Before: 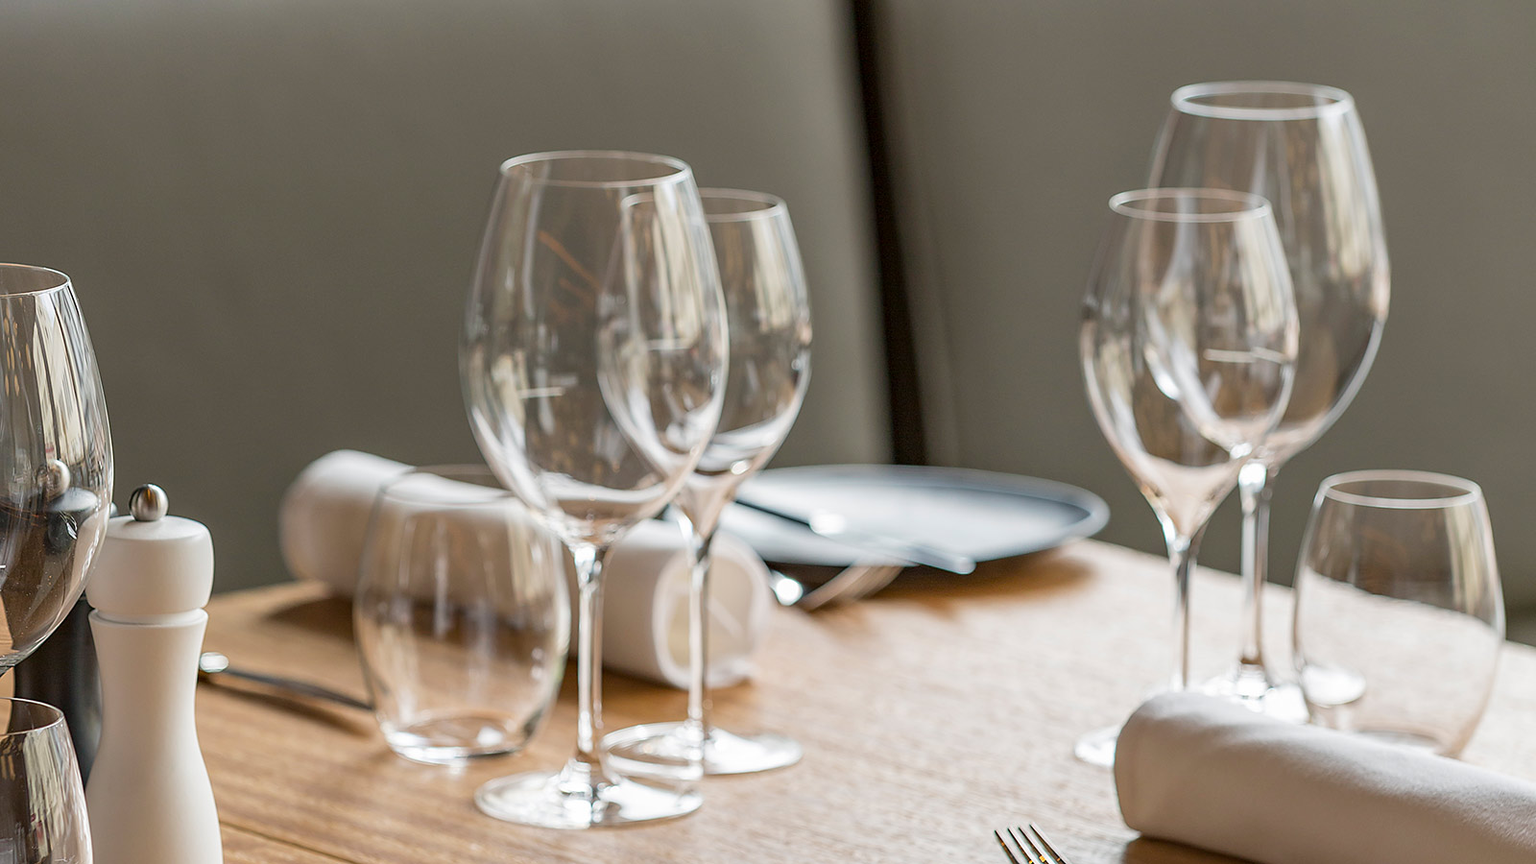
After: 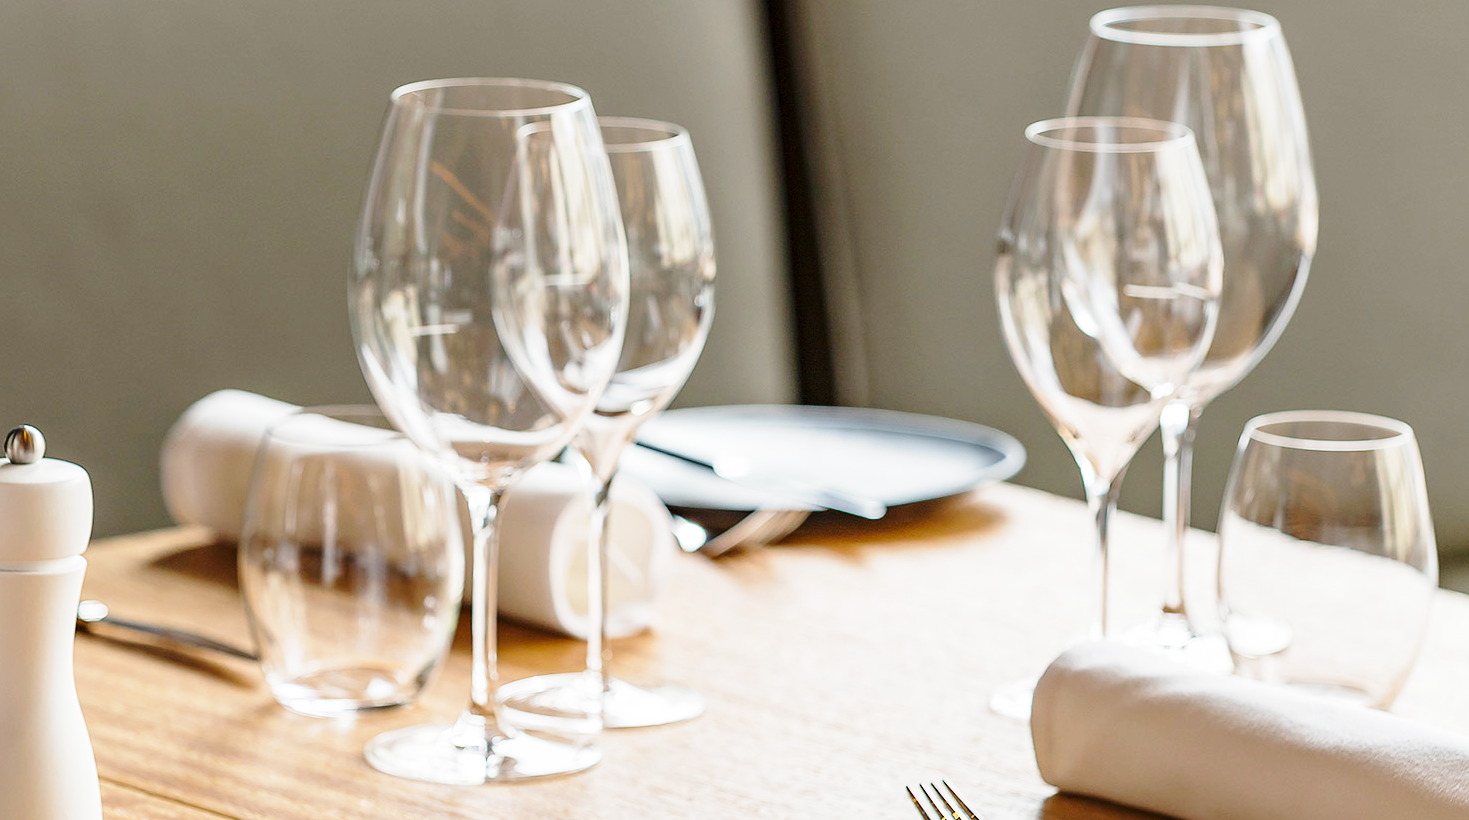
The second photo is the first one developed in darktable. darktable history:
base curve: curves: ch0 [(0, 0) (0.028, 0.03) (0.121, 0.232) (0.46, 0.748) (0.859, 0.968) (1, 1)], preserve colors none
crop and rotate: left 8.186%, top 8.823%
shadows and highlights: shadows 31.01, highlights 1.87, soften with gaussian
